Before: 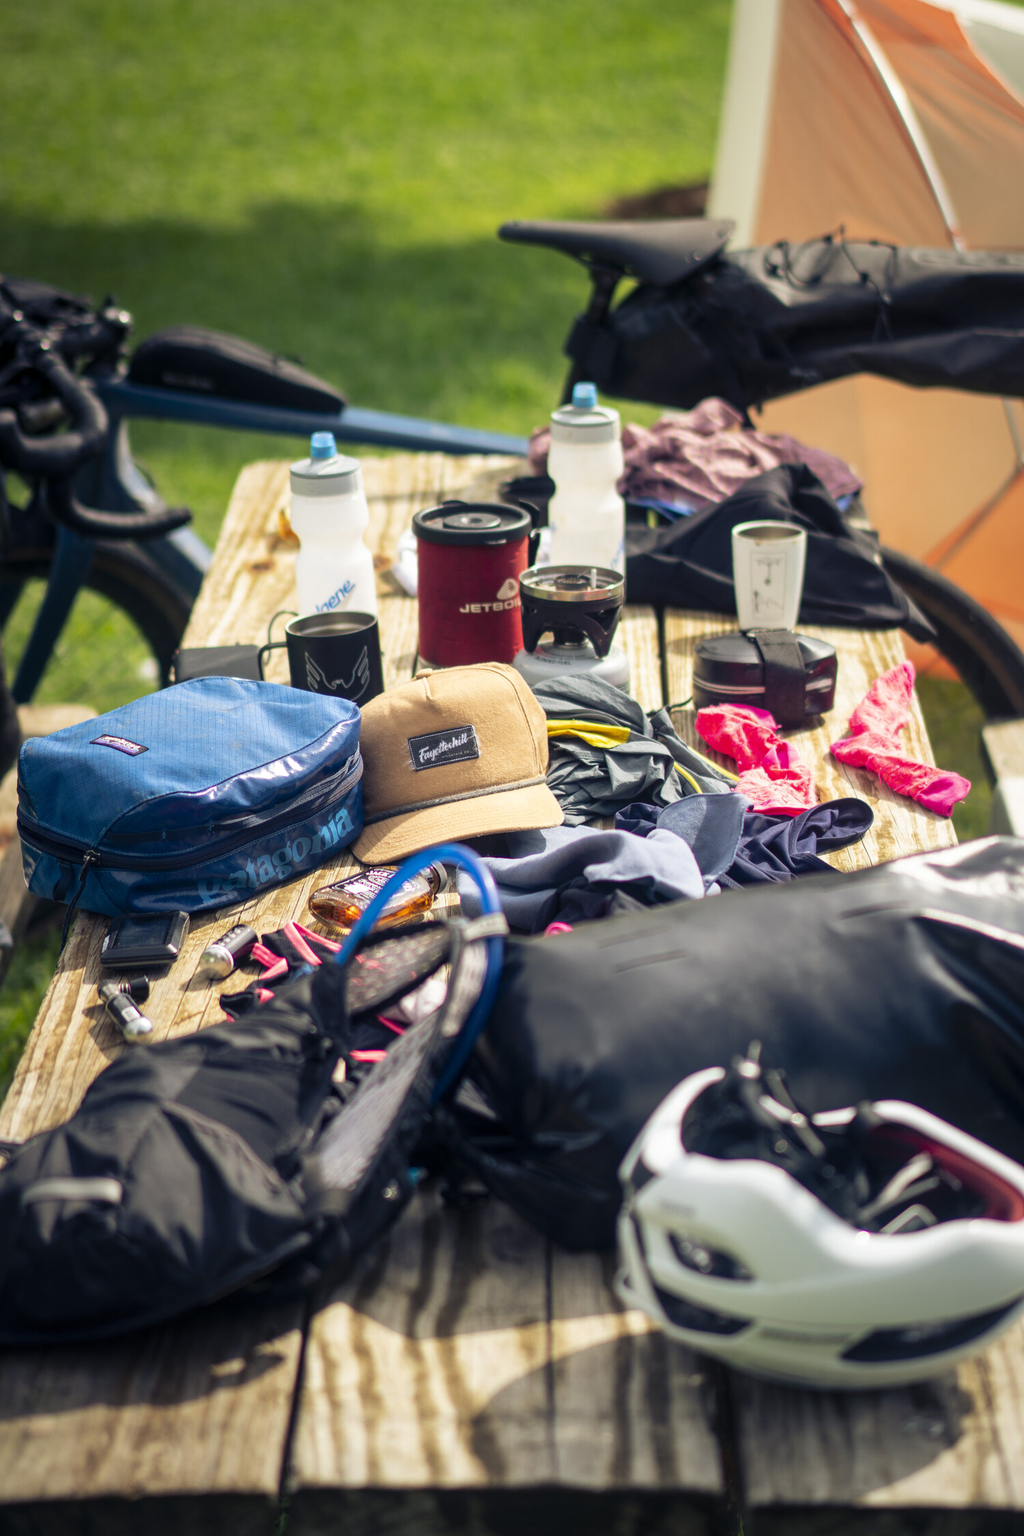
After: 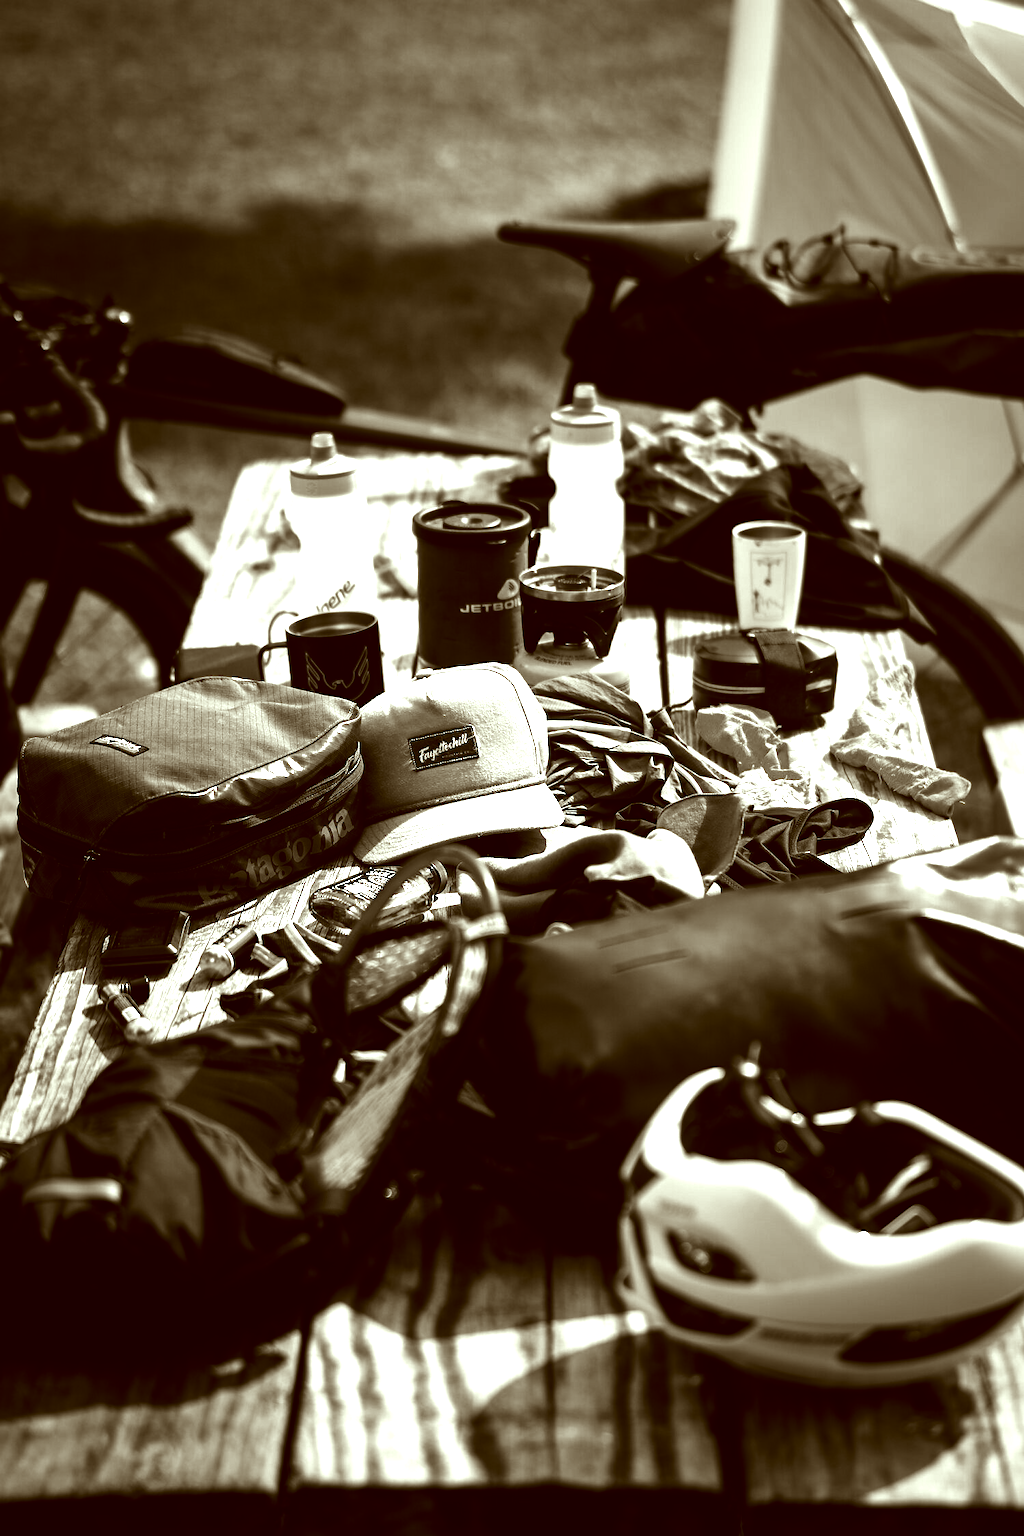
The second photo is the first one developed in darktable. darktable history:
sharpen: radius 1.048, threshold 1.008
contrast brightness saturation: contrast -0.027, brightness -0.599, saturation -1
exposure: black level correction 0, exposure 0.7 EV, compensate highlight preservation false
color correction: highlights a* -5.34, highlights b* 9.8, shadows a* 9.5, shadows b* 24.16
